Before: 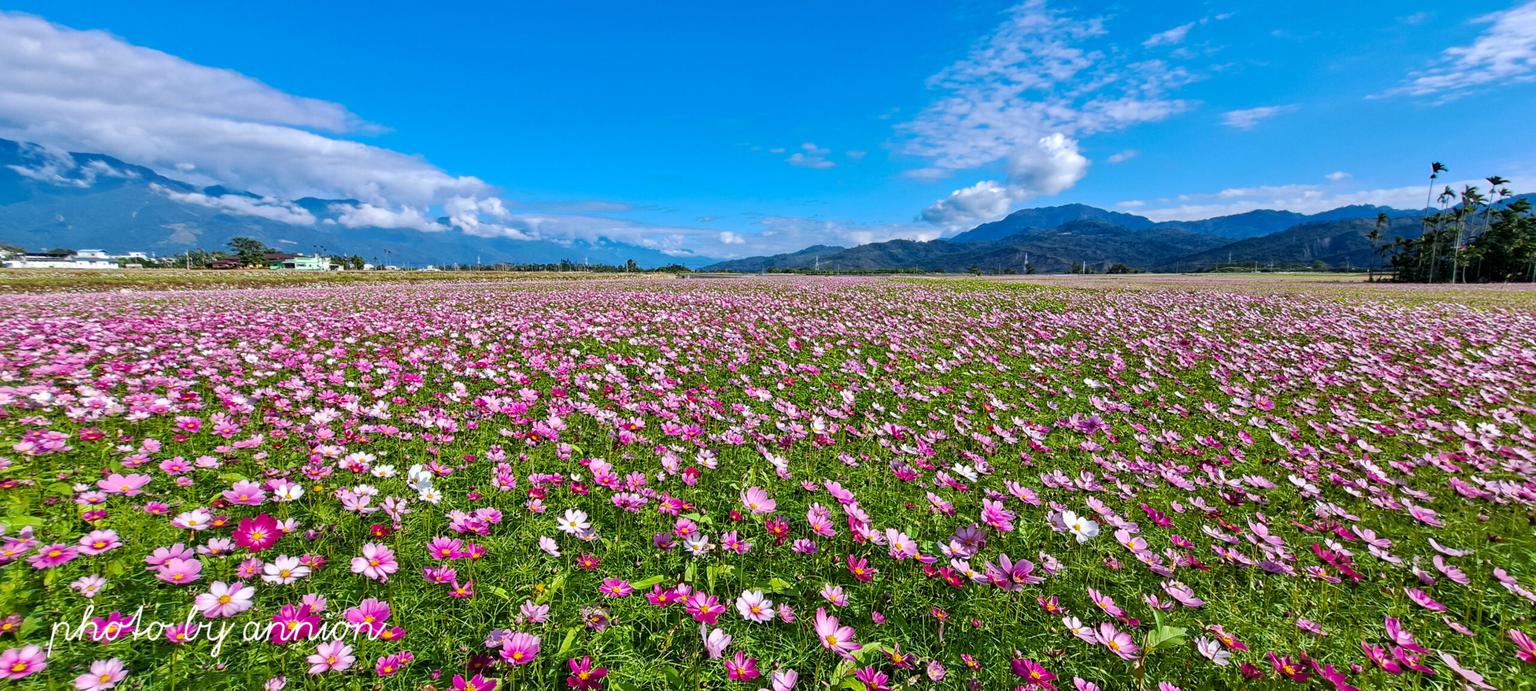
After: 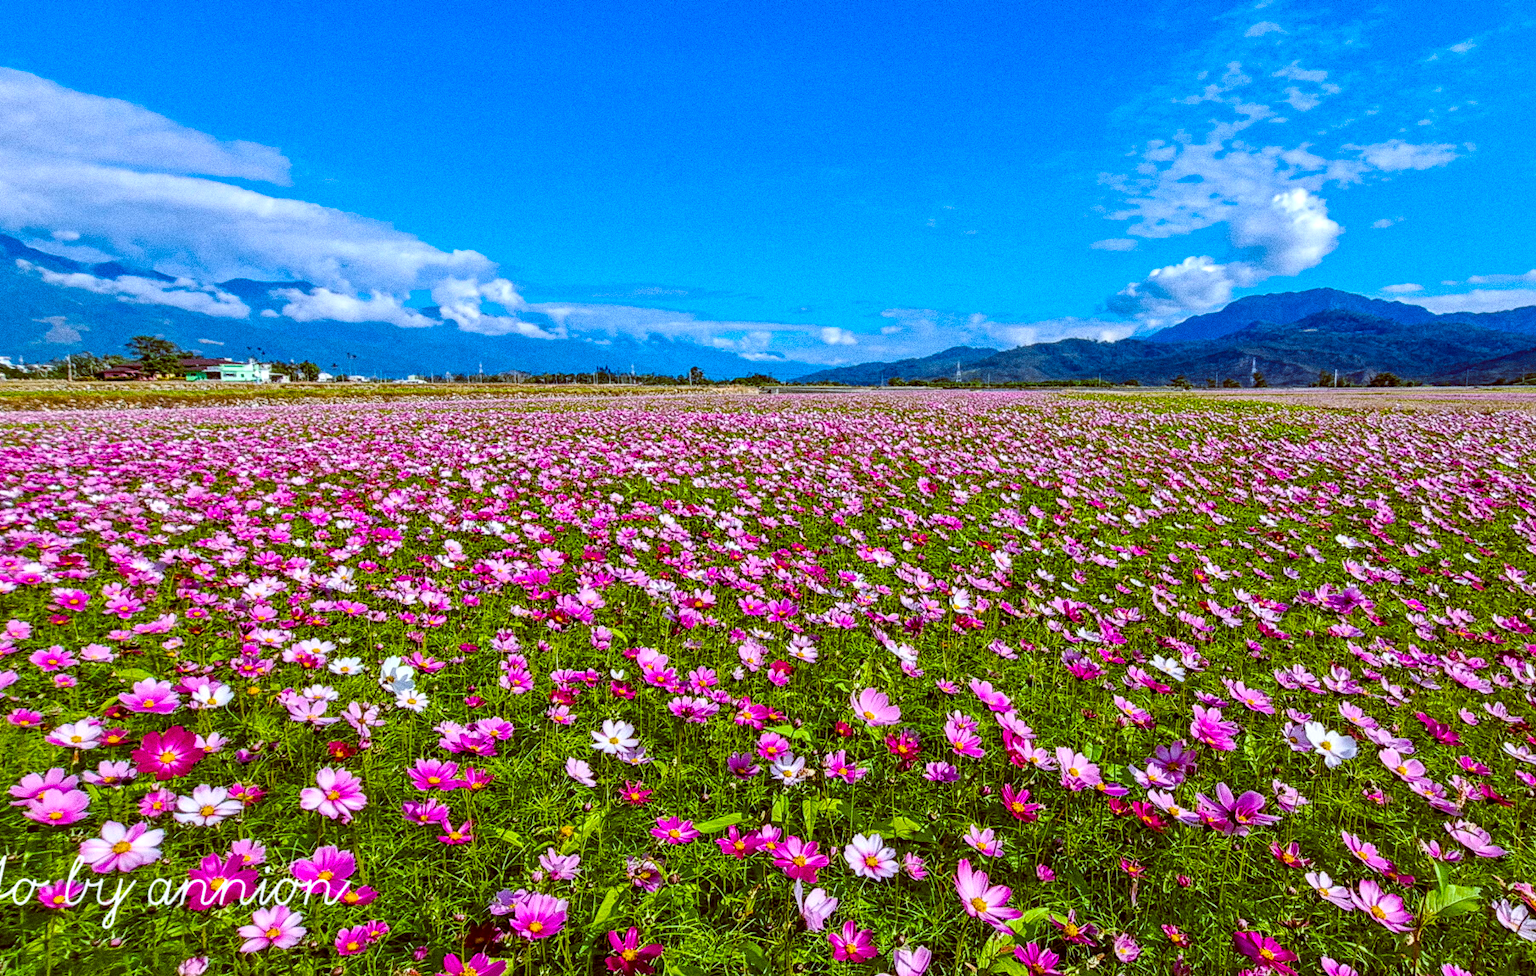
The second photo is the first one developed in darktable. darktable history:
crop and rotate: left 9.061%, right 20.142%
color balance rgb: linear chroma grading › global chroma 15%, perceptual saturation grading › global saturation 30%
color balance: lift [1, 1.015, 1.004, 0.985], gamma [1, 0.958, 0.971, 1.042], gain [1, 0.956, 0.977, 1.044]
grain: coarseness 0.09 ISO, strength 40%
local contrast: on, module defaults
